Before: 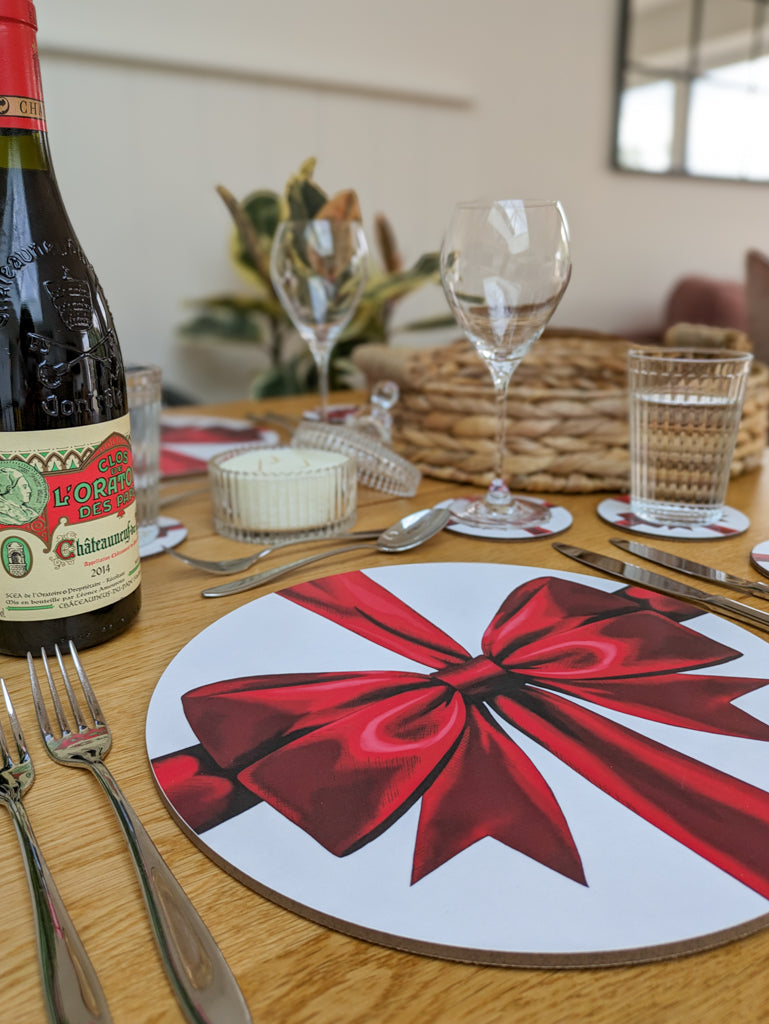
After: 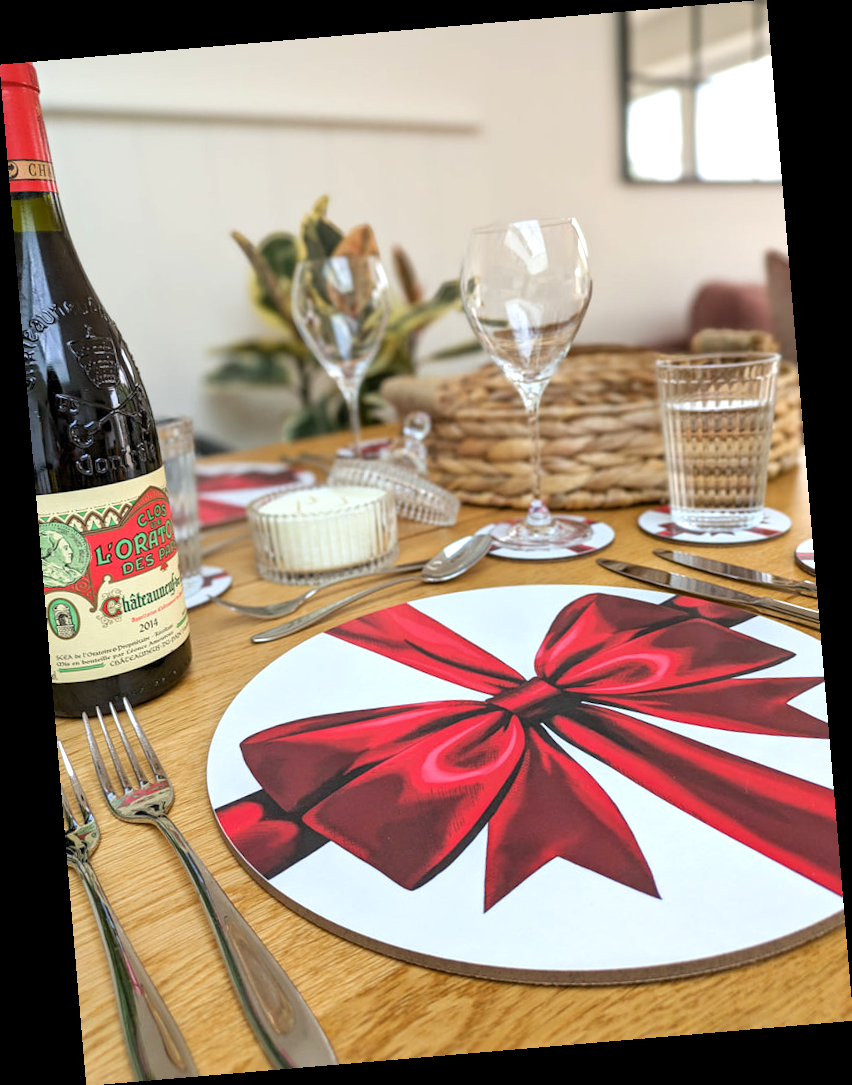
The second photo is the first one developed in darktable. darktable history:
exposure: exposure 0.648 EV, compensate highlight preservation false
rotate and perspective: rotation -4.86°, automatic cropping off
